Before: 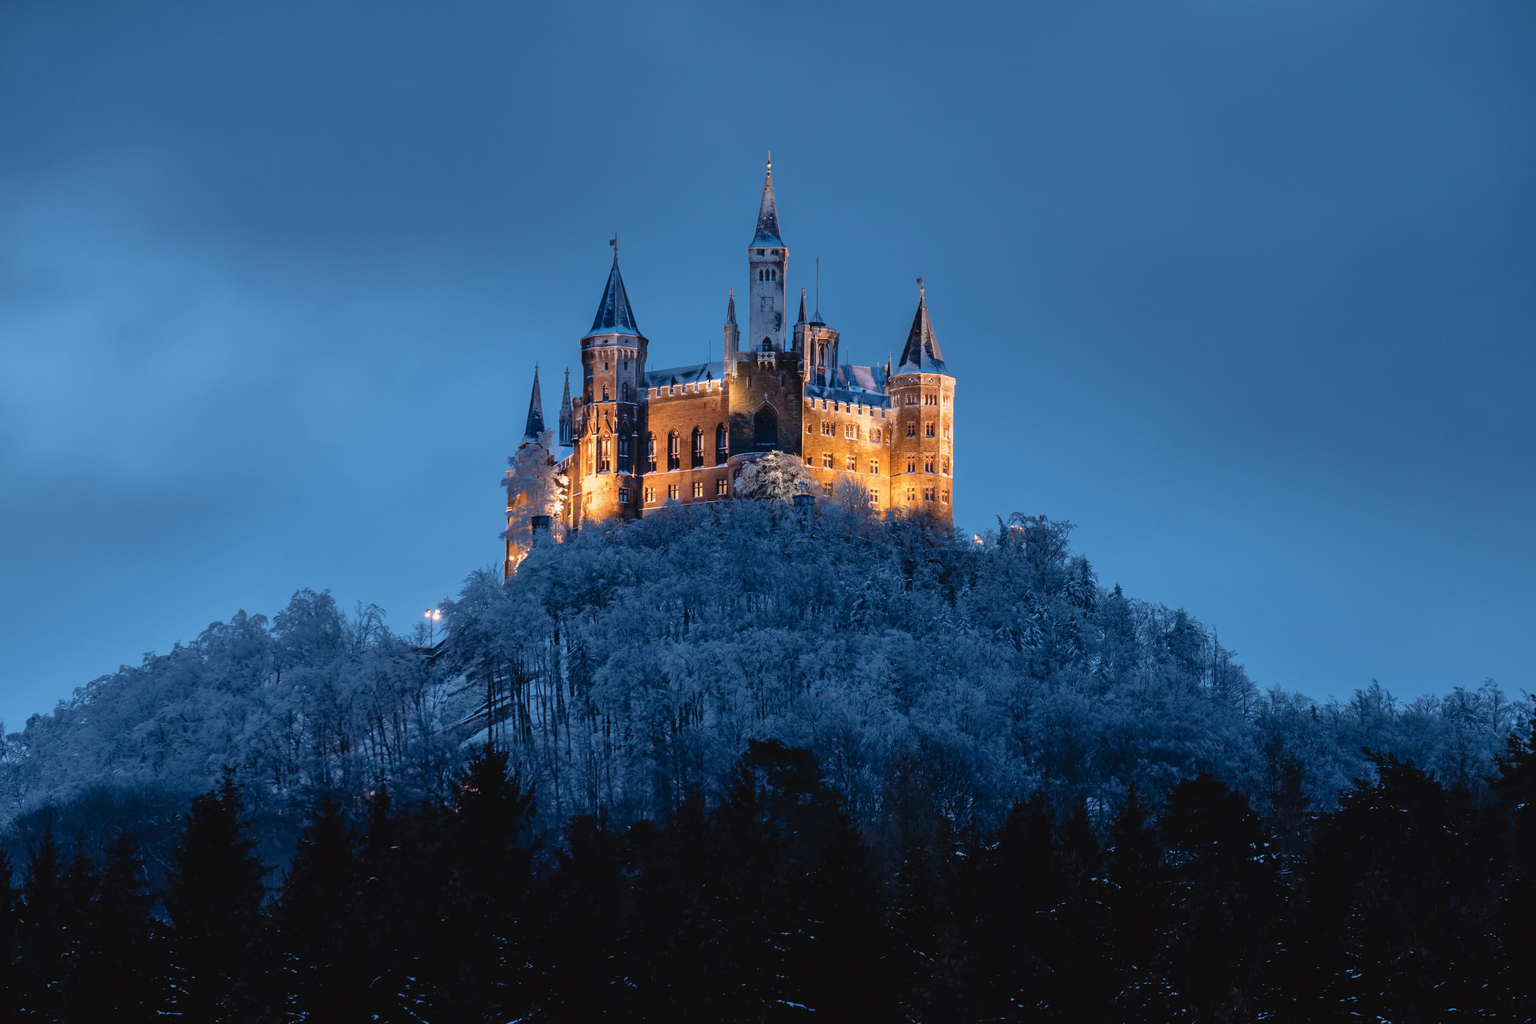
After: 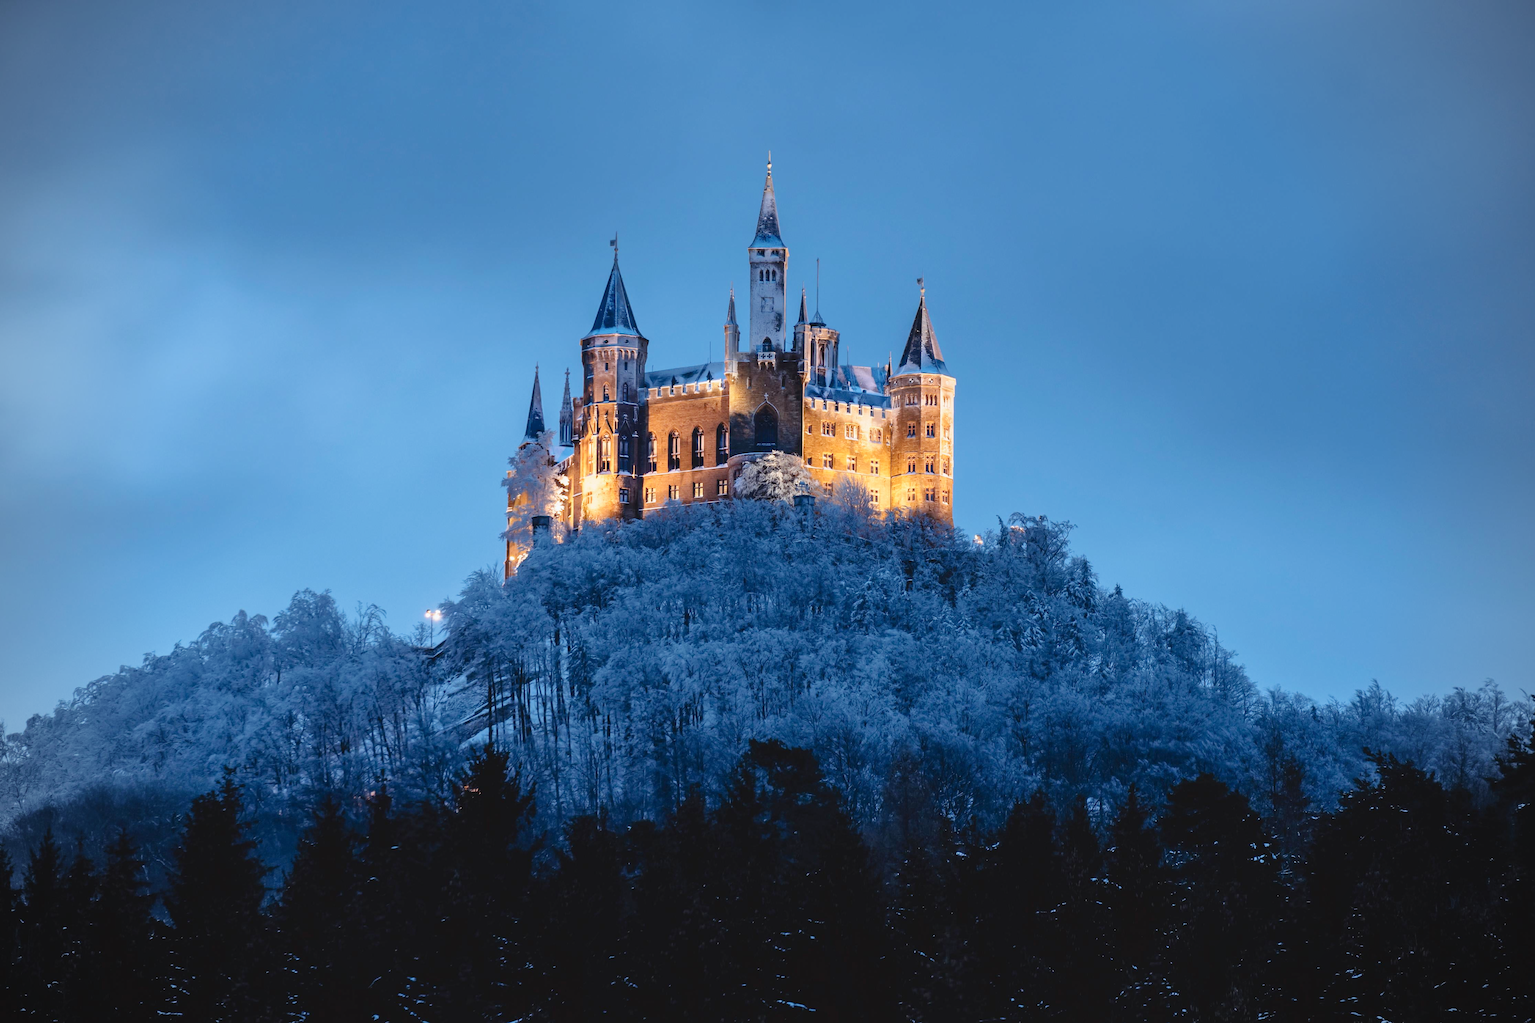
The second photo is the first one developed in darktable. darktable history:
white balance: red 0.982, blue 1.018
vignetting: fall-off radius 60.92%
base curve: curves: ch0 [(0, 0) (0.204, 0.334) (0.55, 0.733) (1, 1)], preserve colors none
